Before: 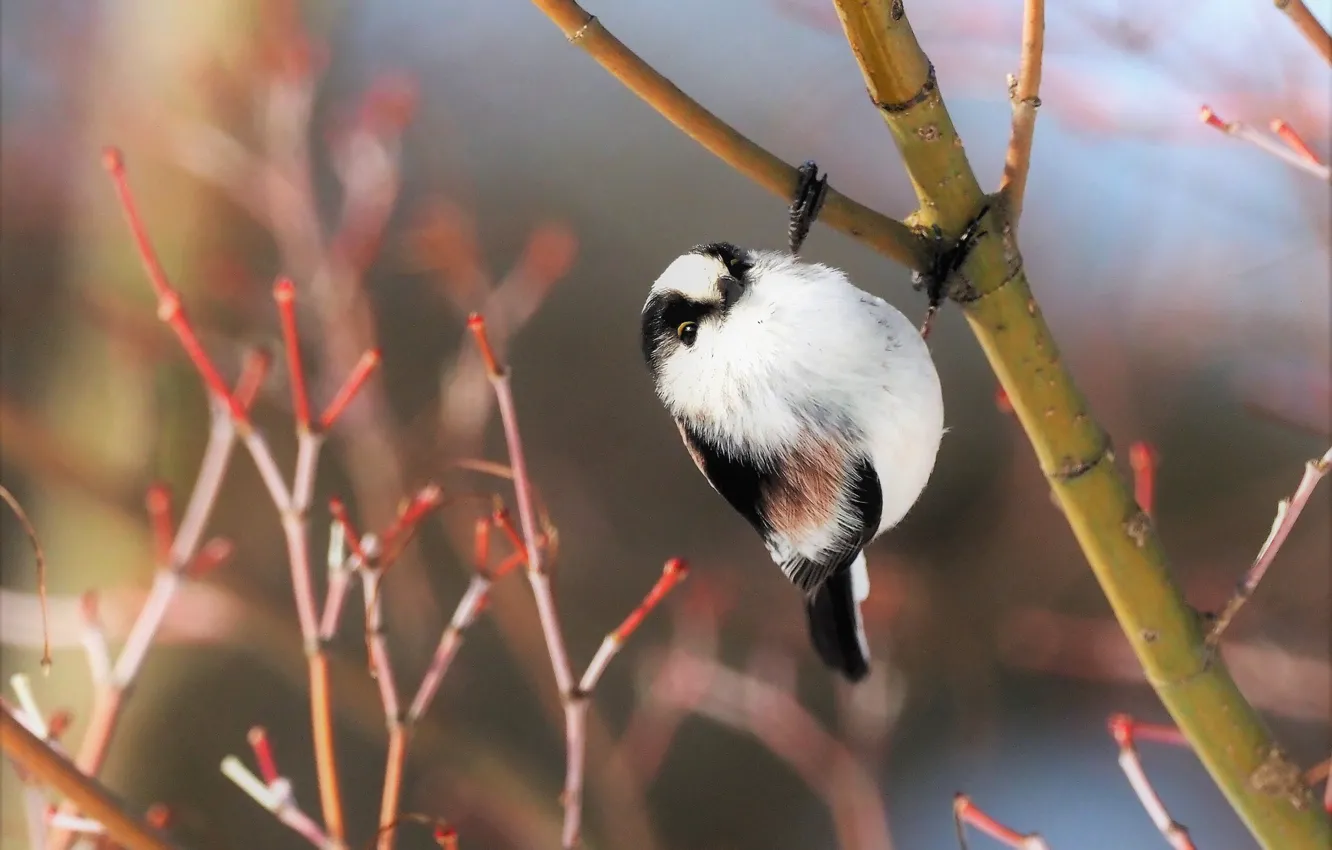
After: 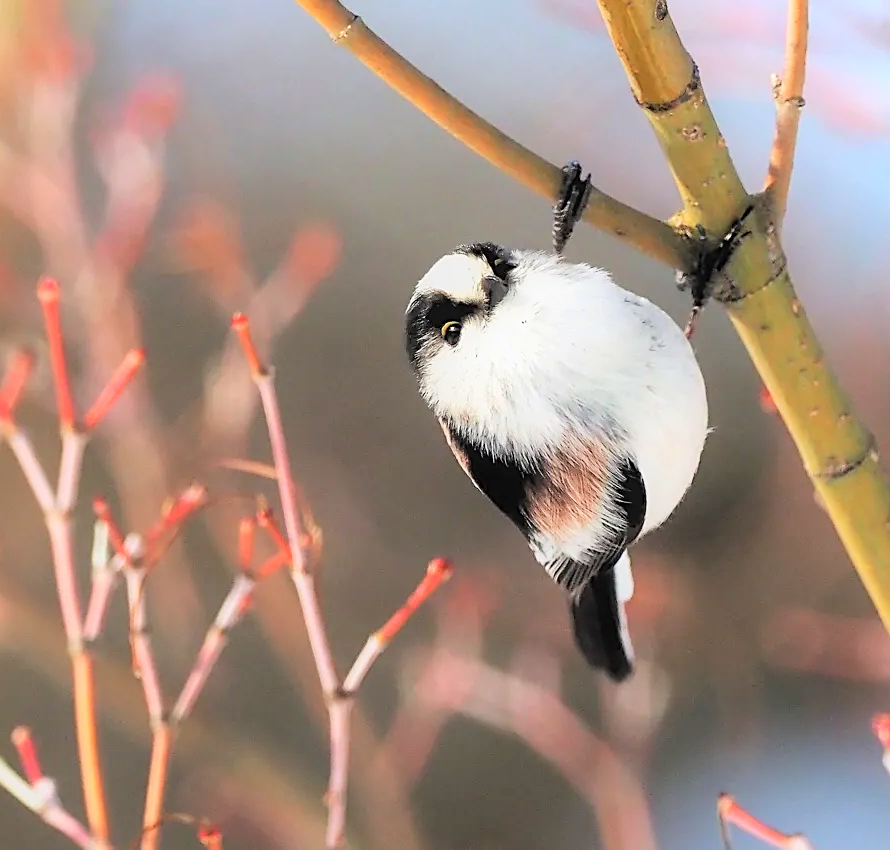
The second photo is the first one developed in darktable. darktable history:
tone curve: curves: ch0 [(0, 0) (0.003, 0.004) (0.011, 0.015) (0.025, 0.033) (0.044, 0.059) (0.069, 0.093) (0.1, 0.133) (0.136, 0.182) (0.177, 0.237) (0.224, 0.3) (0.277, 0.369) (0.335, 0.437) (0.399, 0.511) (0.468, 0.584) (0.543, 0.656) (0.623, 0.729) (0.709, 0.8) (0.801, 0.872) (0.898, 0.935) (1, 1)], color space Lab, independent channels, preserve colors none
crop and rotate: left 17.782%, right 15.346%
contrast brightness saturation: contrast 0.025, brightness 0.067, saturation 0.124
sharpen: on, module defaults
